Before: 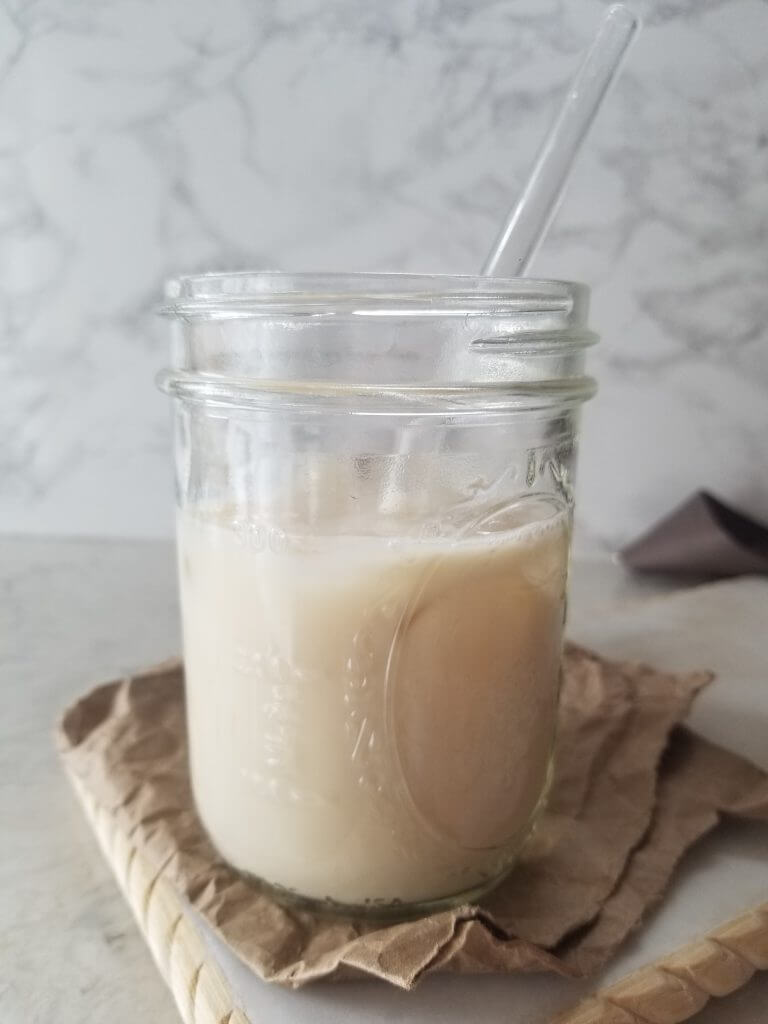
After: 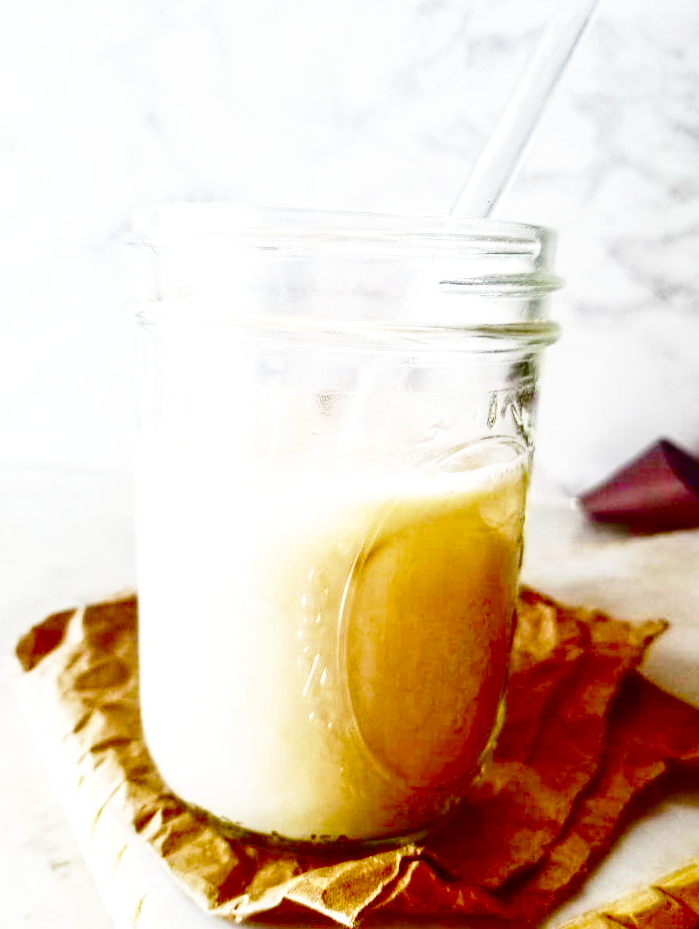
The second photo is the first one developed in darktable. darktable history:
crop and rotate: angle -2.06°, left 3.162%, top 4.155%, right 1.437%, bottom 0.75%
color balance rgb: shadows lift › luminance 0.821%, shadows lift › chroma 0.193%, shadows lift › hue 19.67°, global offset › hue 170.92°, perceptual saturation grading › global saturation 20%, perceptual saturation grading › highlights -25.73%, perceptual saturation grading › shadows 50.517%, global vibrance 50.093%
base curve: curves: ch0 [(0, 0) (0.007, 0.004) (0.027, 0.03) (0.046, 0.07) (0.207, 0.54) (0.442, 0.872) (0.673, 0.972) (1, 1)], preserve colors none
exposure: exposure 0.662 EV, compensate highlight preservation false
local contrast: on, module defaults
contrast brightness saturation: brightness -0.99, saturation 0.996
tone equalizer: on, module defaults
